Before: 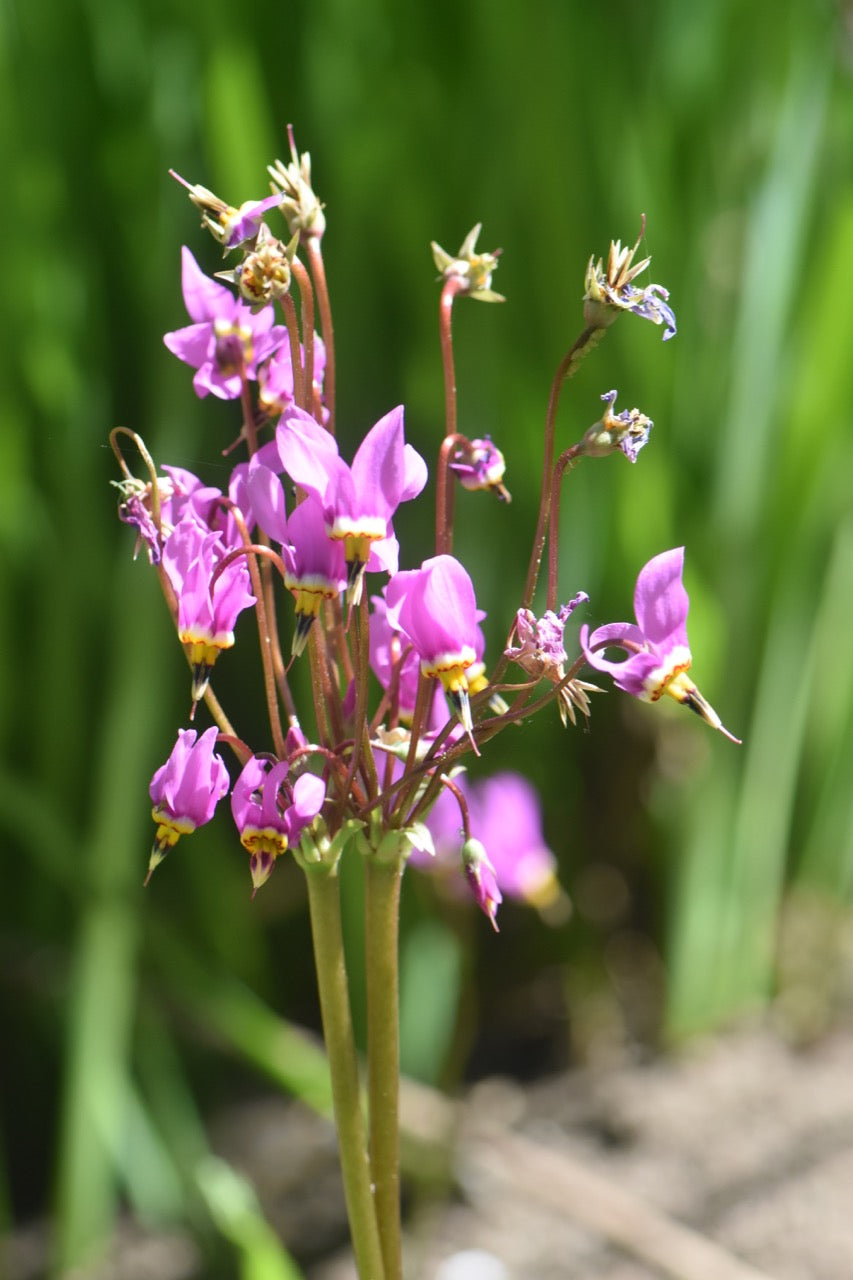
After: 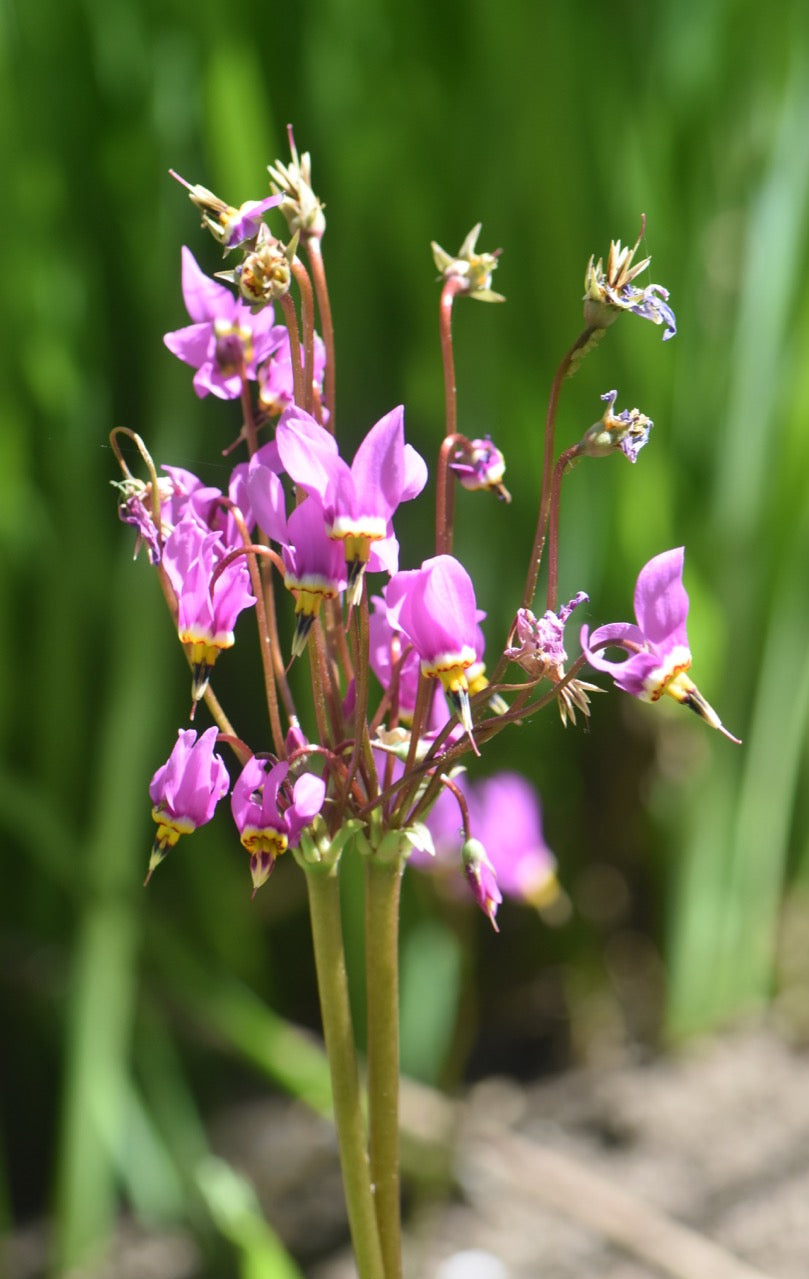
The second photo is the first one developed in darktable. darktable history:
crop and rotate: left 0%, right 5.1%
